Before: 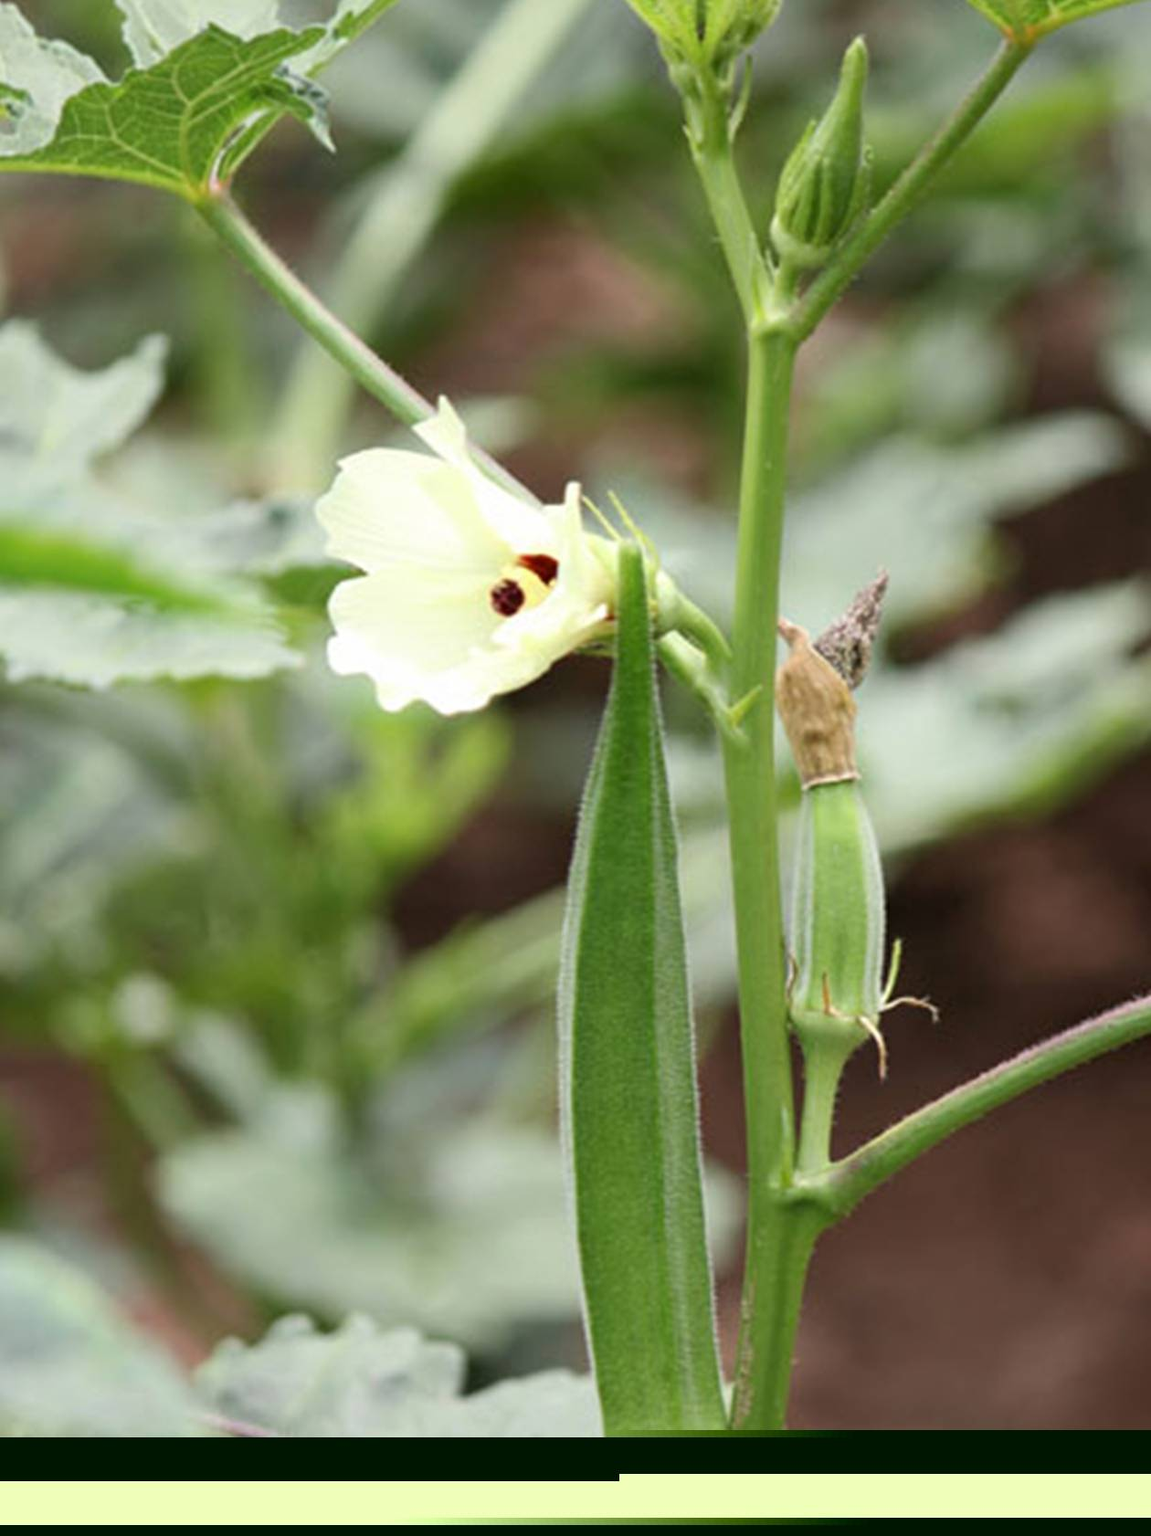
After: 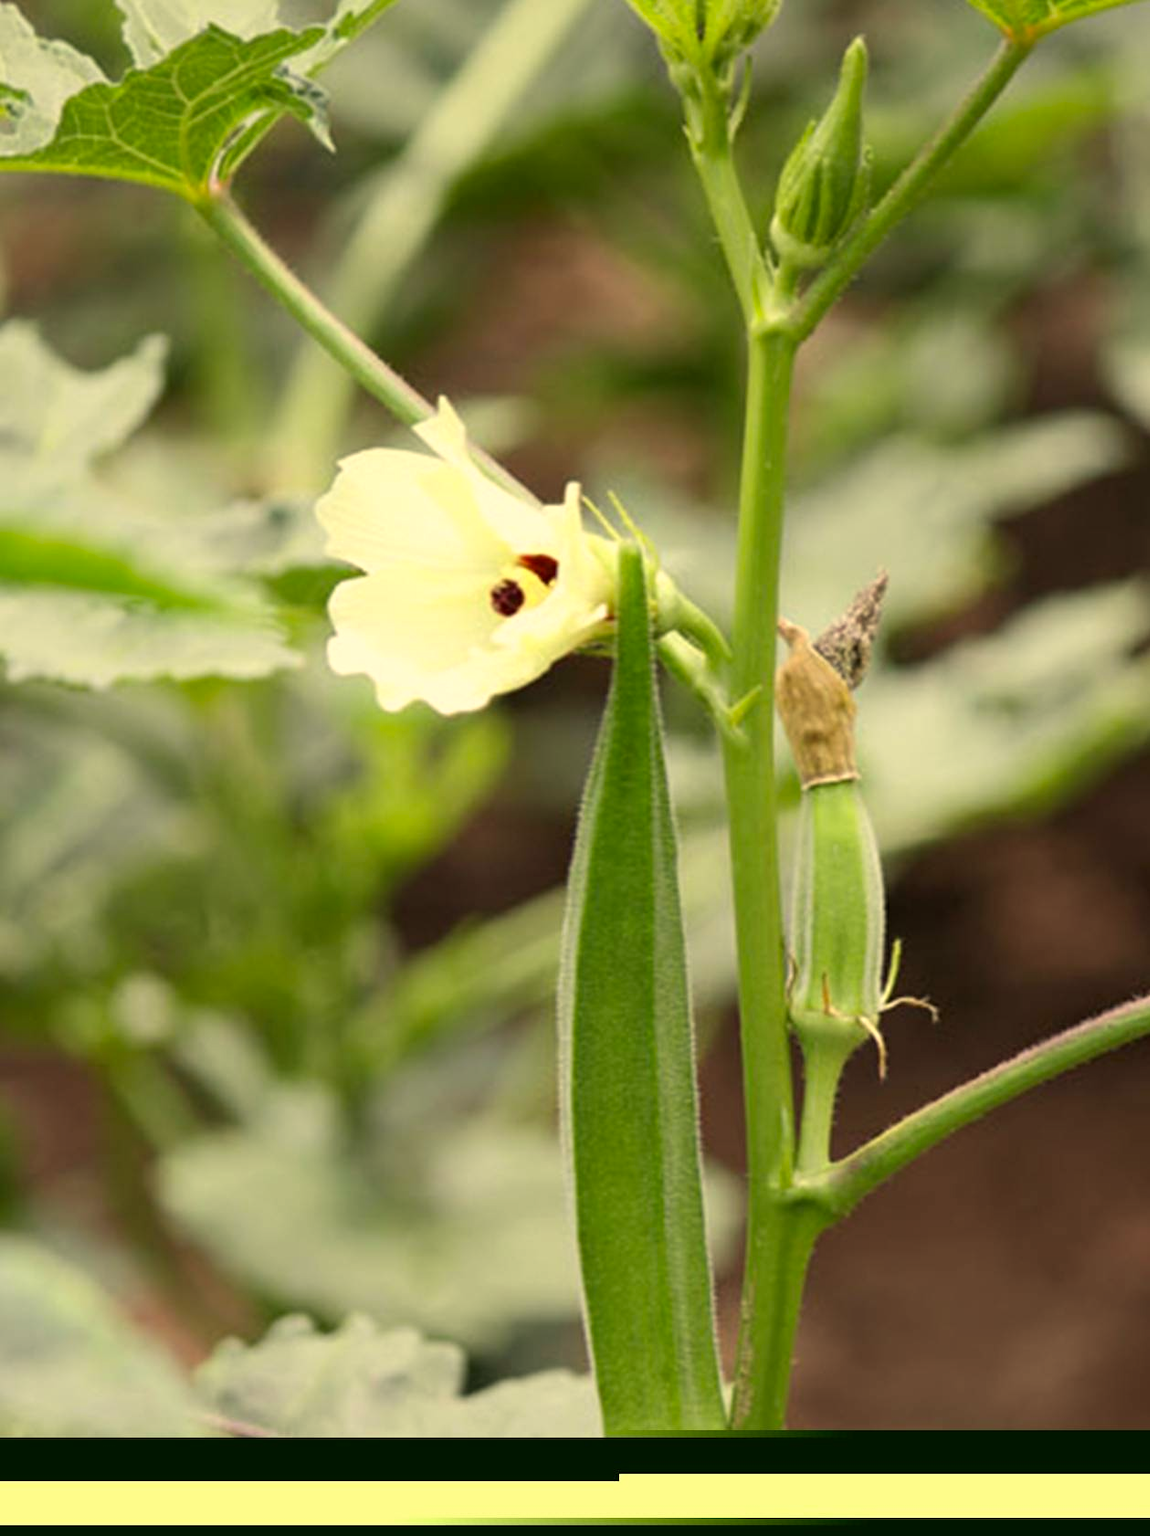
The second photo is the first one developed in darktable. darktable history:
color correction: highlights a* 2.68, highlights b* 23.5
